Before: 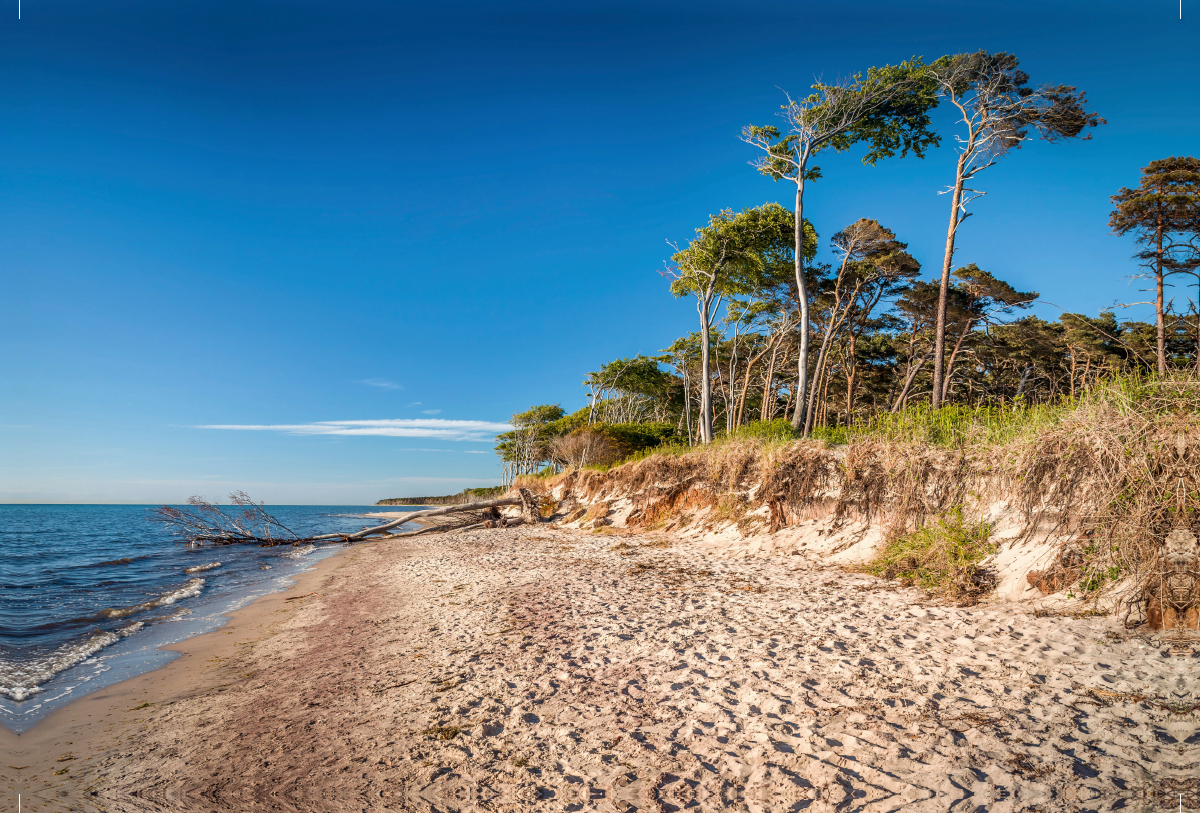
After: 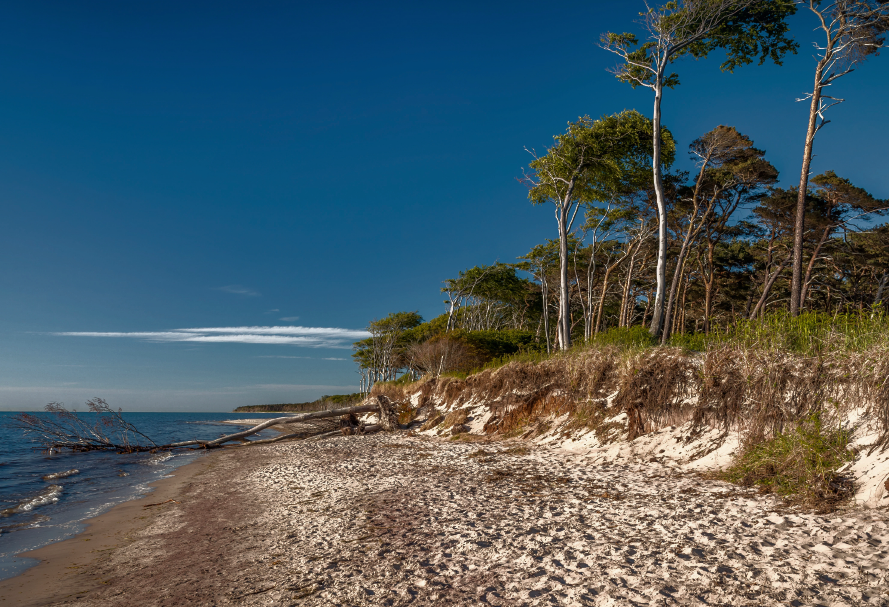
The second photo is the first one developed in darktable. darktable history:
crop and rotate: left 11.893%, top 11.445%, right 14.014%, bottom 13.89%
base curve: curves: ch0 [(0, 0) (0.564, 0.291) (0.802, 0.731) (1, 1)]
